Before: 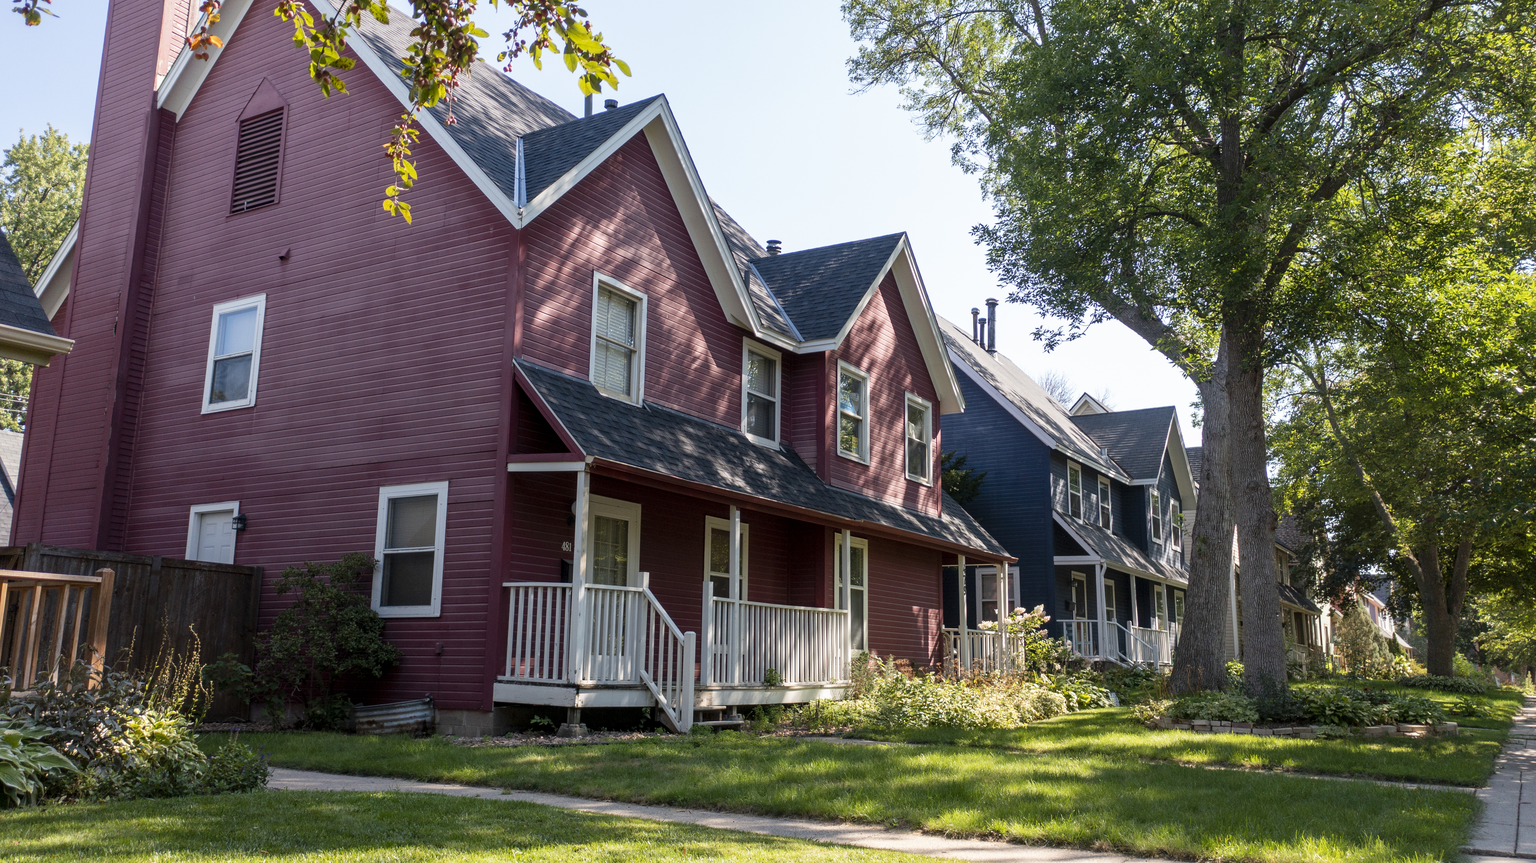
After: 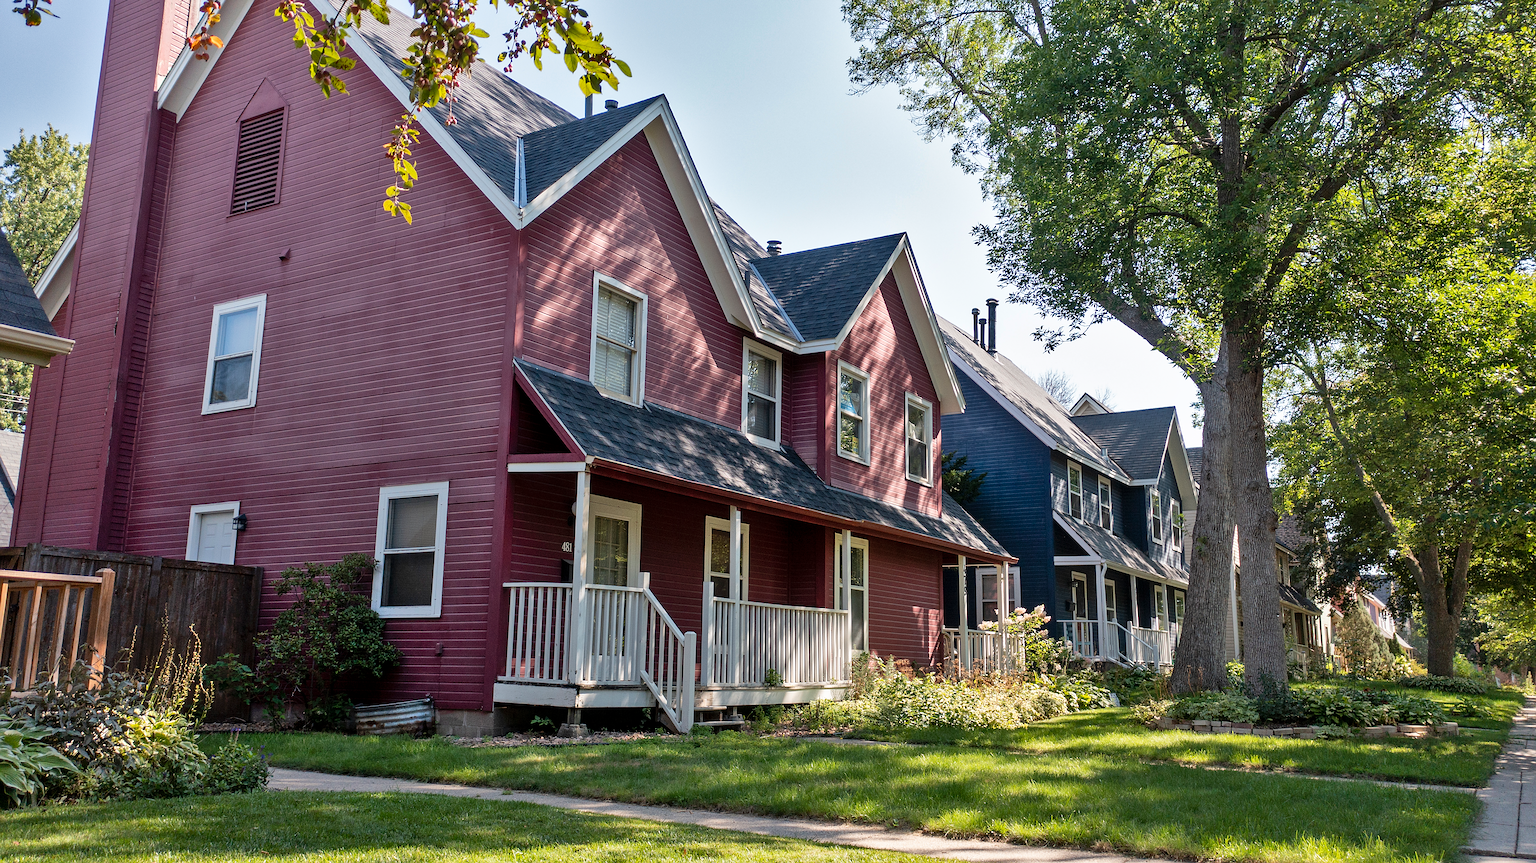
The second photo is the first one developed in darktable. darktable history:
shadows and highlights: radius 100.74, shadows 50.32, highlights -64.47, soften with gaussian
sharpen: amount 0.576
